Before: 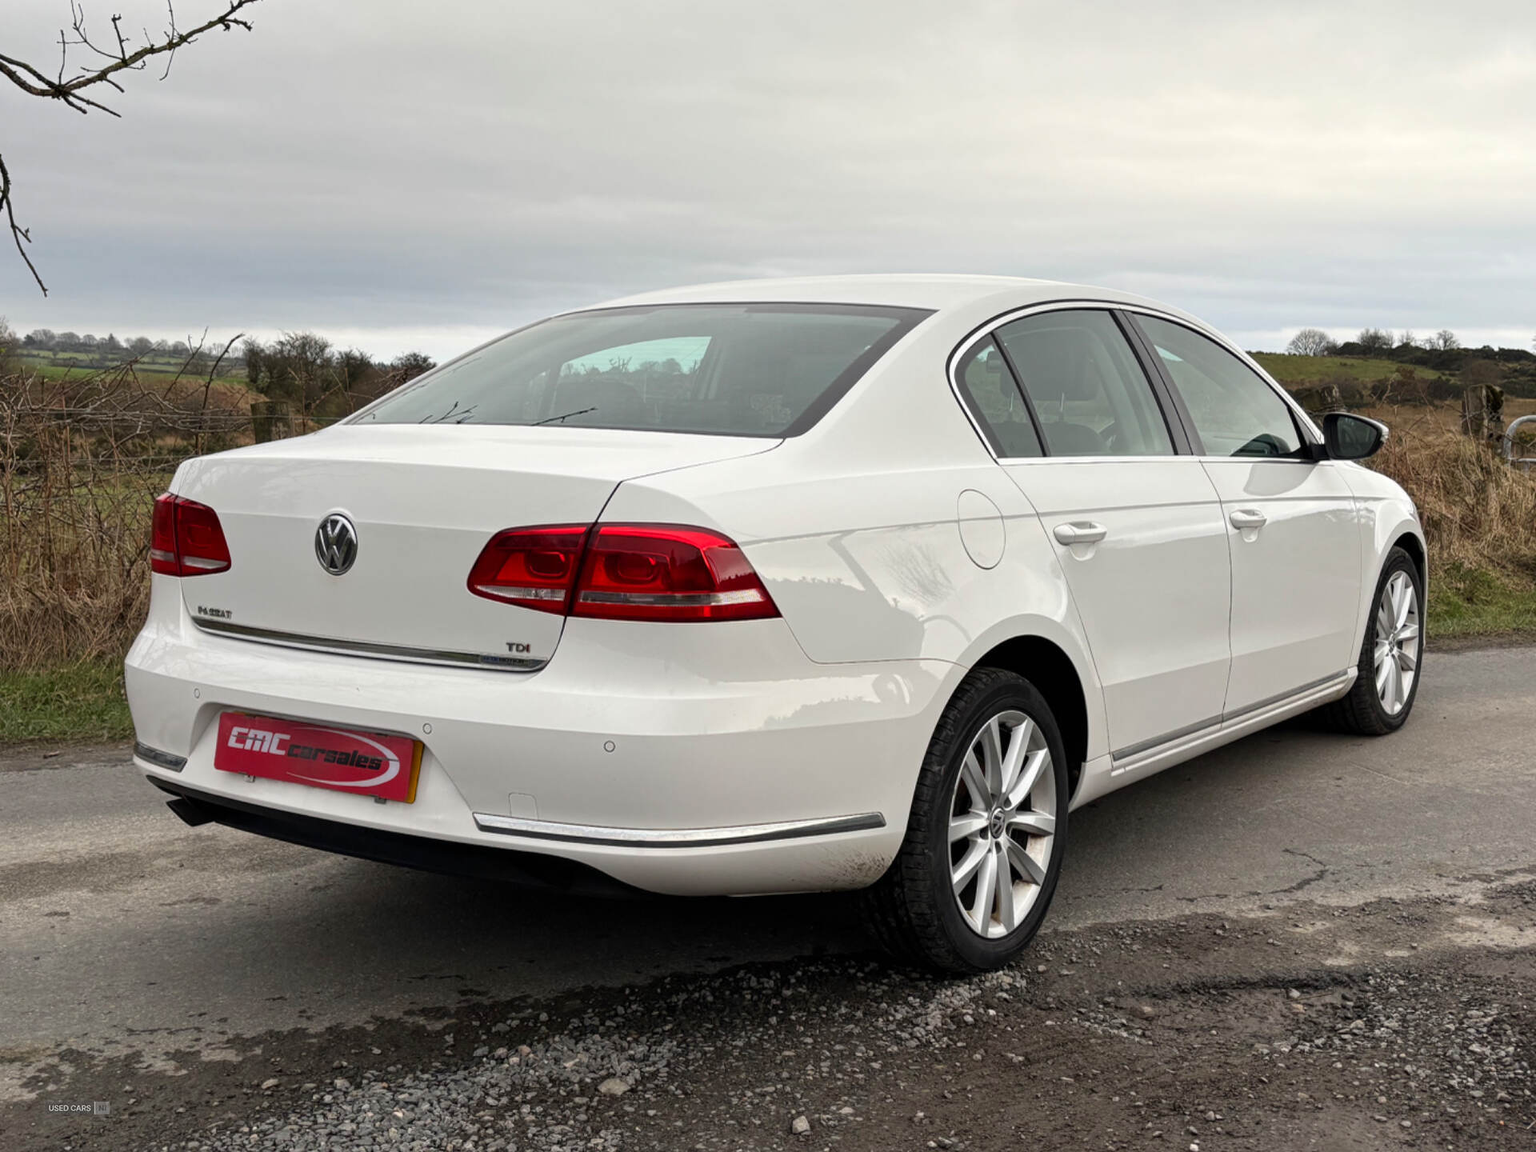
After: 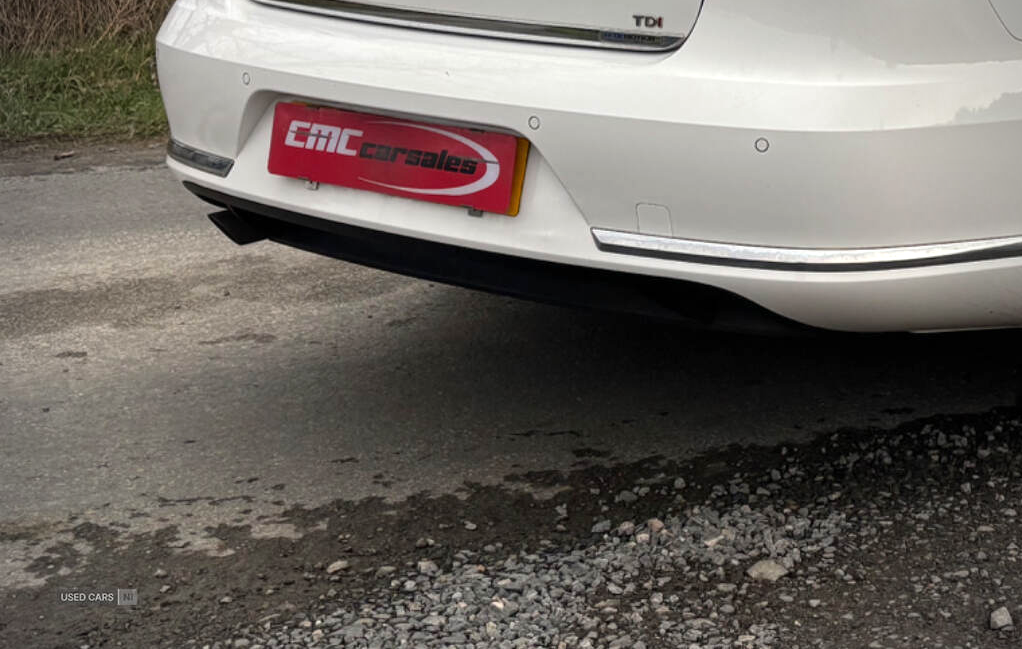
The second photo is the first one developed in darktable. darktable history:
vignetting: on, module defaults
crop and rotate: top 54.759%, right 46.732%, bottom 0.171%
exposure: exposure 0.202 EV, compensate exposure bias true, compensate highlight preservation false
tone equalizer: mask exposure compensation -0.49 EV
